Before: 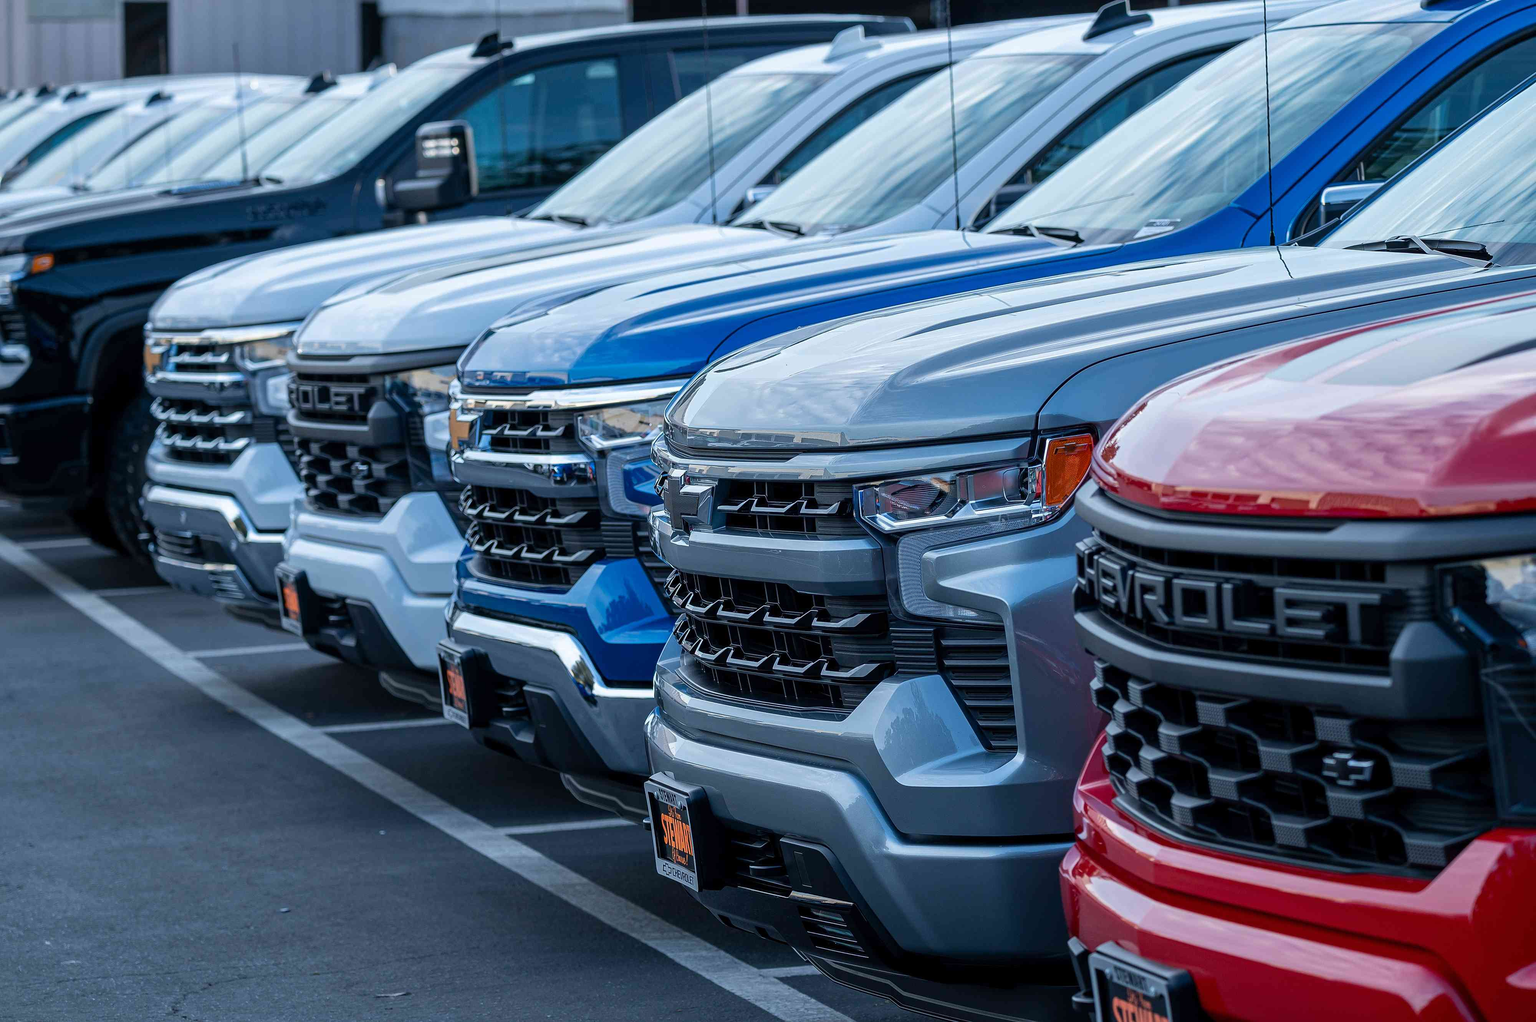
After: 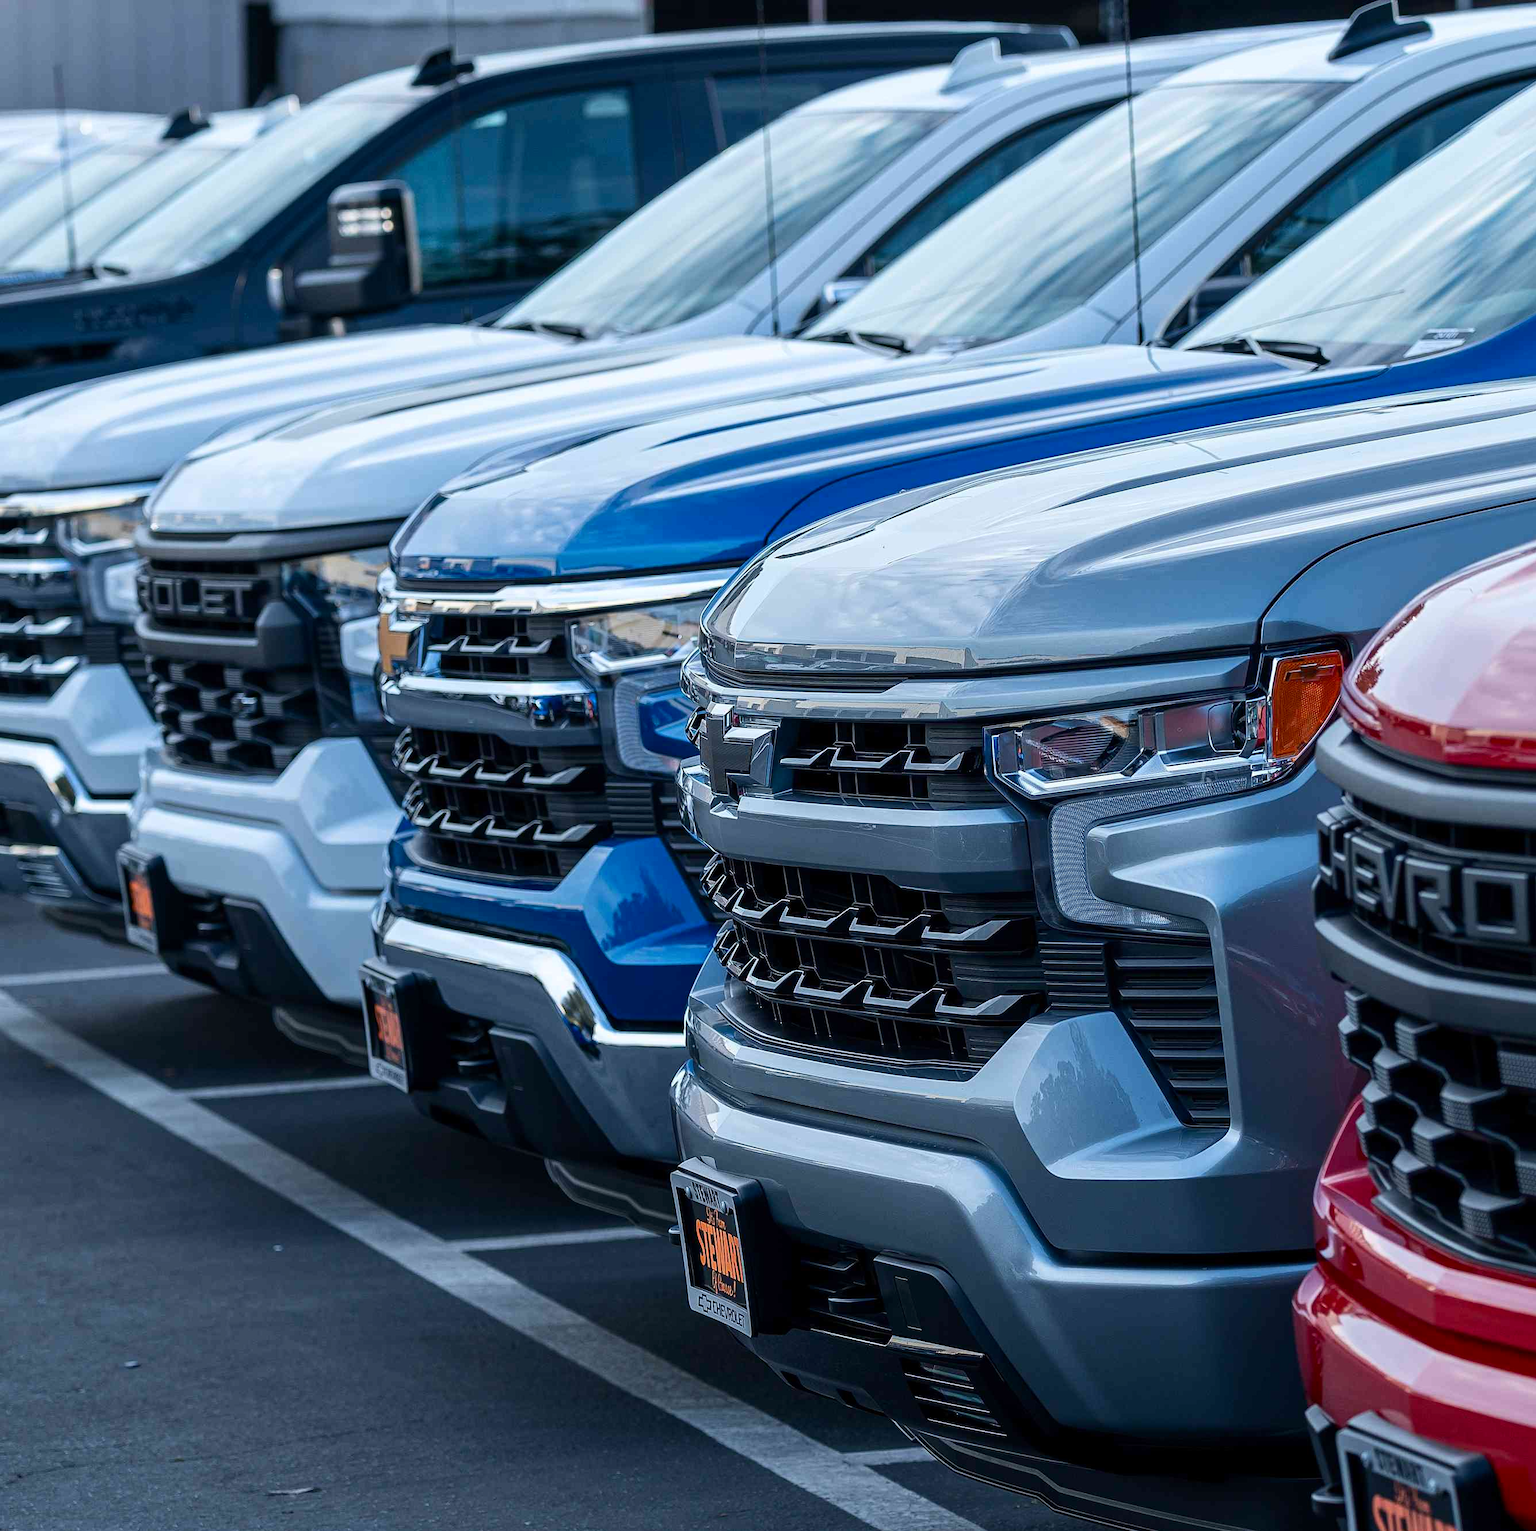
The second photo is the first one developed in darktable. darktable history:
contrast brightness saturation: contrast 0.135
crop and rotate: left 12.828%, right 20.445%
